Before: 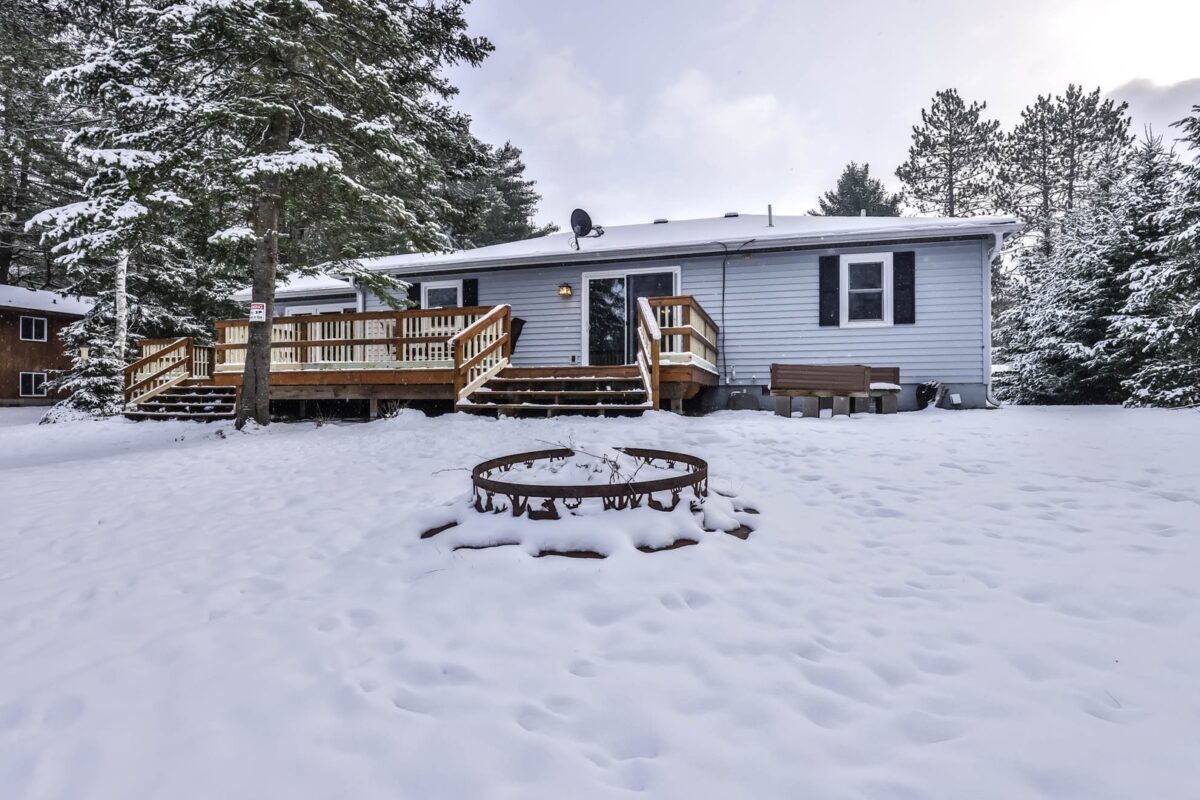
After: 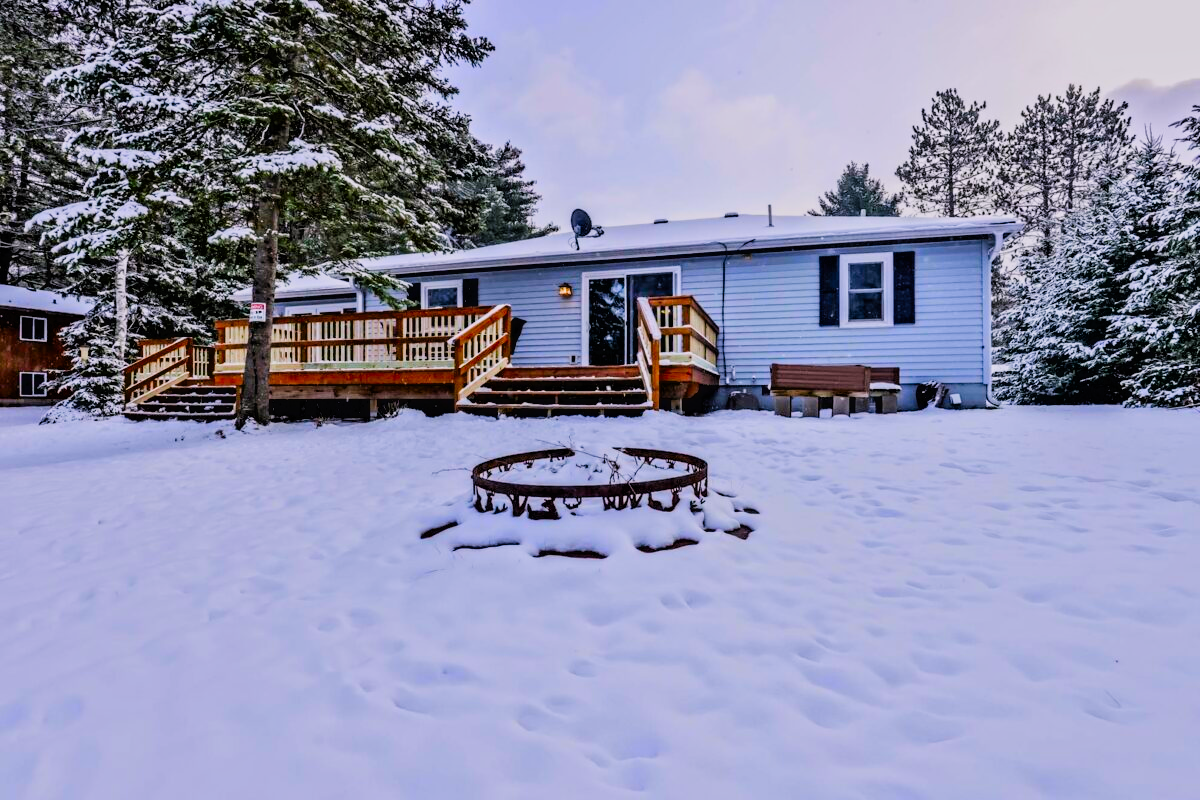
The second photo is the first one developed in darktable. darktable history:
contrast equalizer: octaves 7, y [[0.5, 0.501, 0.525, 0.597, 0.58, 0.514], [0.5 ×6], [0.5 ×6], [0 ×6], [0 ×6]]
filmic rgb: black relative exposure -7.65 EV, white relative exposure 4.56 EV, hardness 3.61, color science v4 (2020)
color correction: highlights a* 1.6, highlights b* -1.78, saturation 2.44
exposure: black level correction 0.011, compensate exposure bias true, compensate highlight preservation false
